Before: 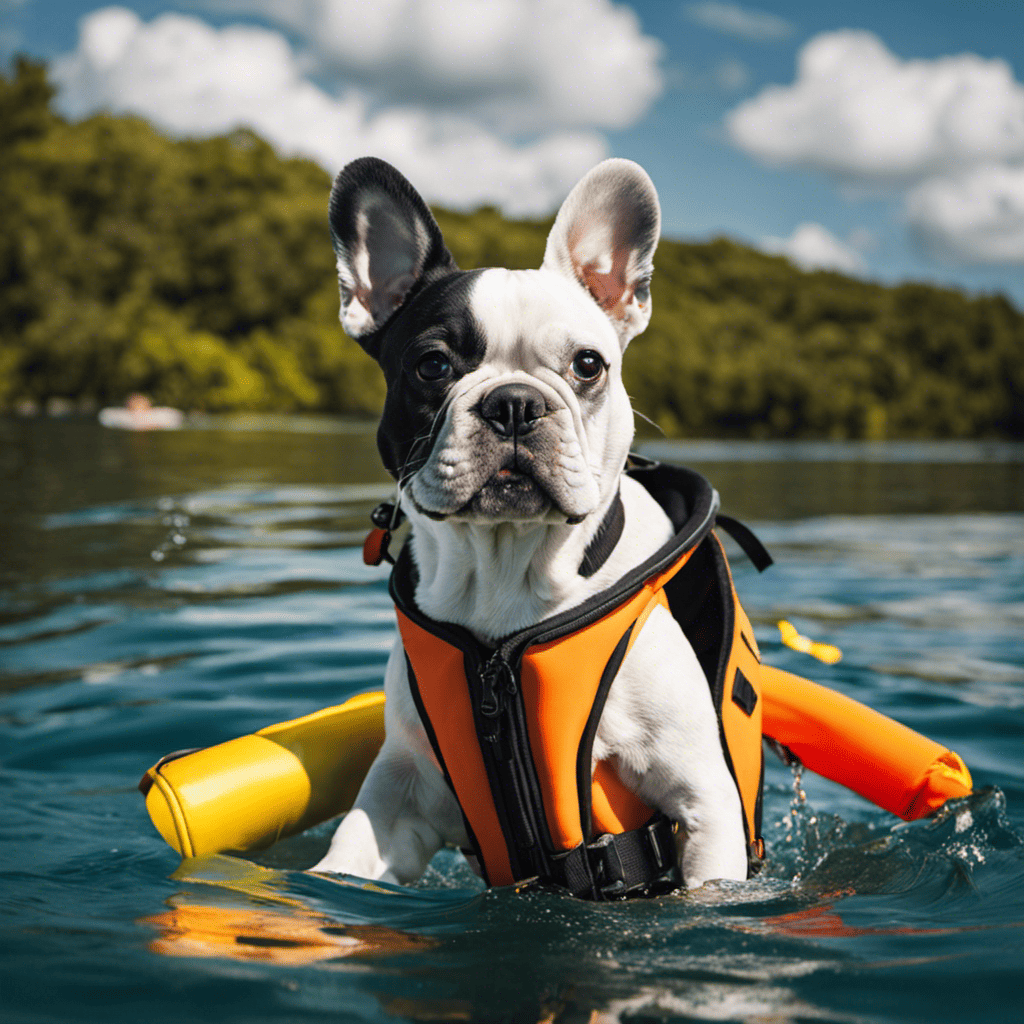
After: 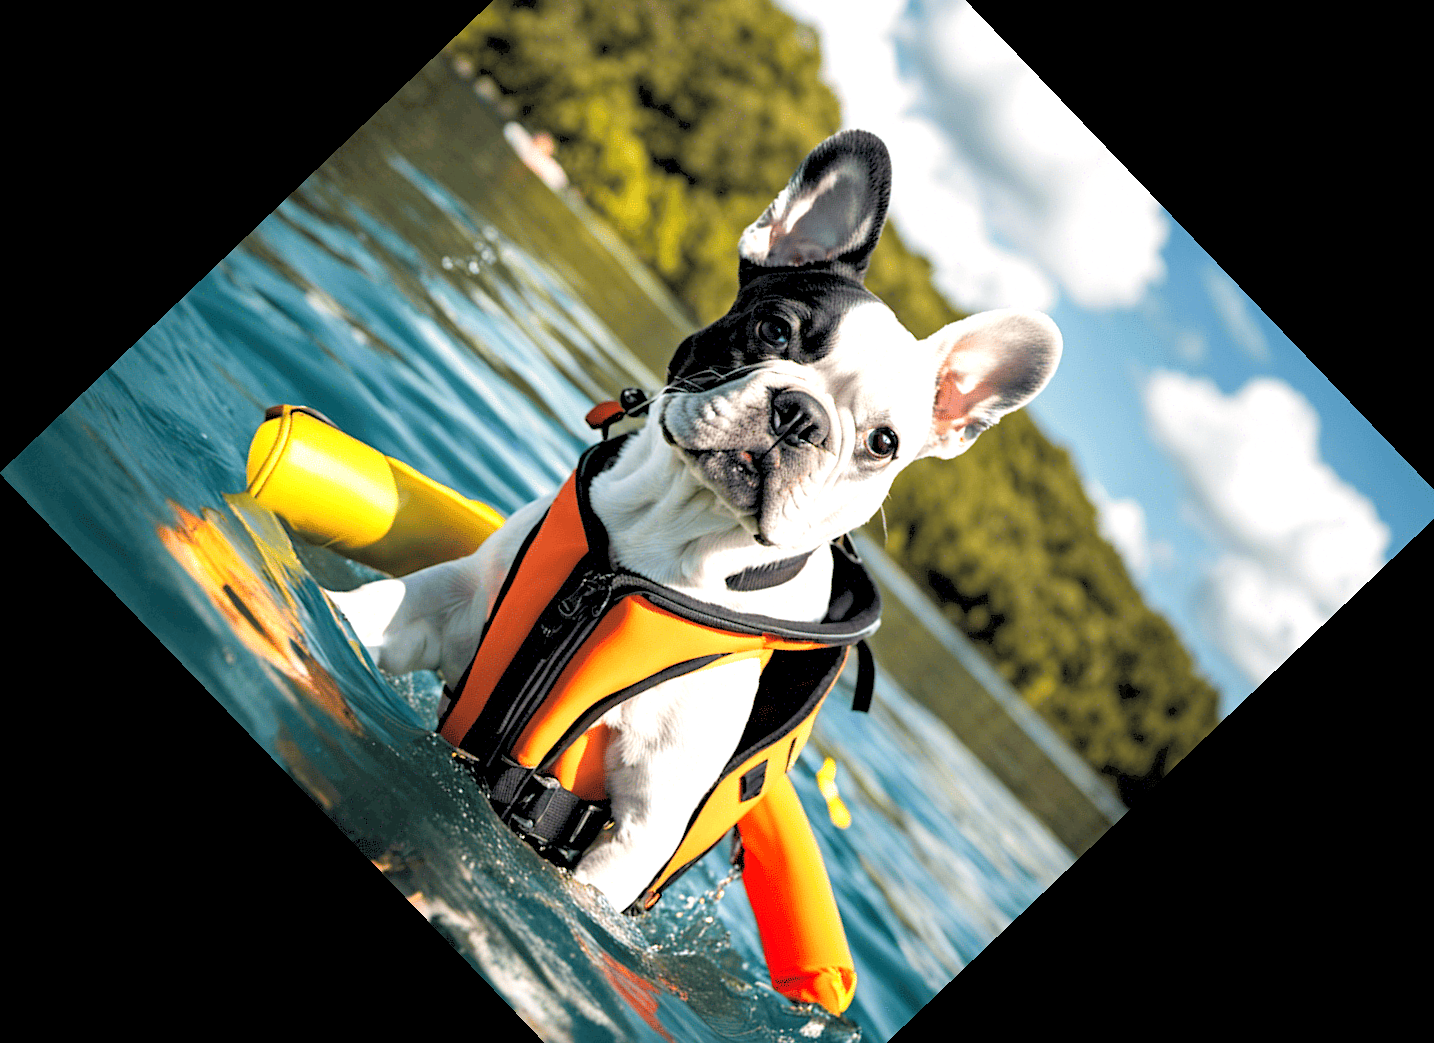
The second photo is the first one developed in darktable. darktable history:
crop and rotate: angle -46.26°, top 16.234%, right 0.912%, bottom 11.704%
exposure: black level correction 0.001, exposure 1.05 EV, compensate exposure bias true, compensate highlight preservation false
rgb levels: preserve colors sum RGB, levels [[0.038, 0.433, 0.934], [0, 0.5, 1], [0, 0.5, 1]]
sharpen: amount 0.2
